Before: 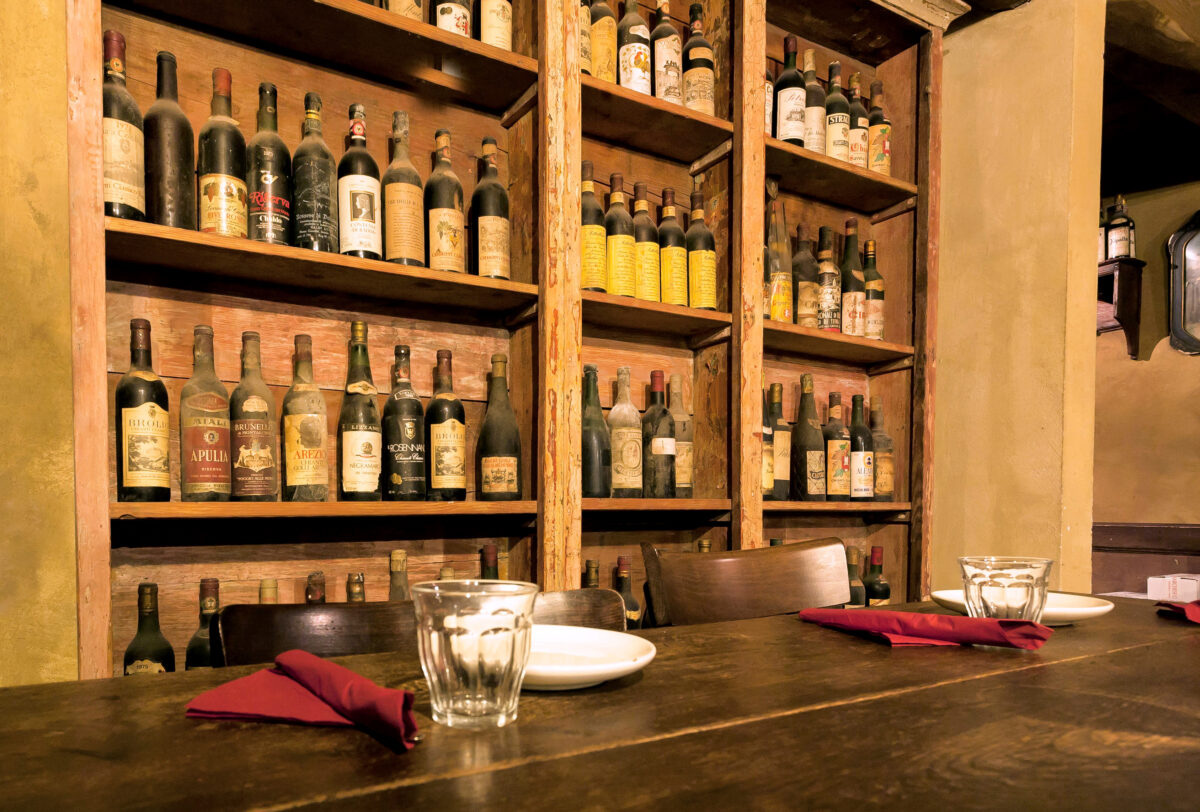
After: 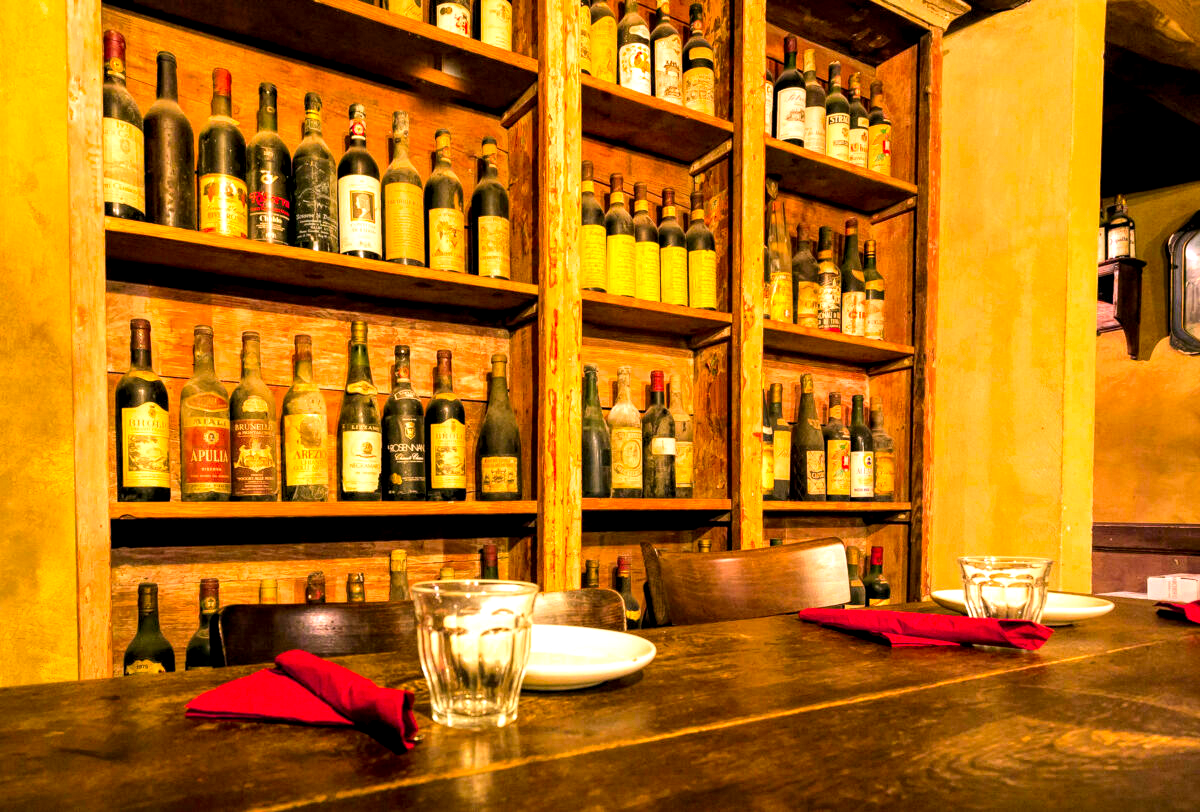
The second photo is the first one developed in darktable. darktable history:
contrast brightness saturation: contrast 0.203, brightness 0.195, saturation 0.811
color correction: highlights a* 3.57, highlights b* 5.11
tone equalizer: on, module defaults
local contrast: highlights 105%, shadows 99%, detail 200%, midtone range 0.2
